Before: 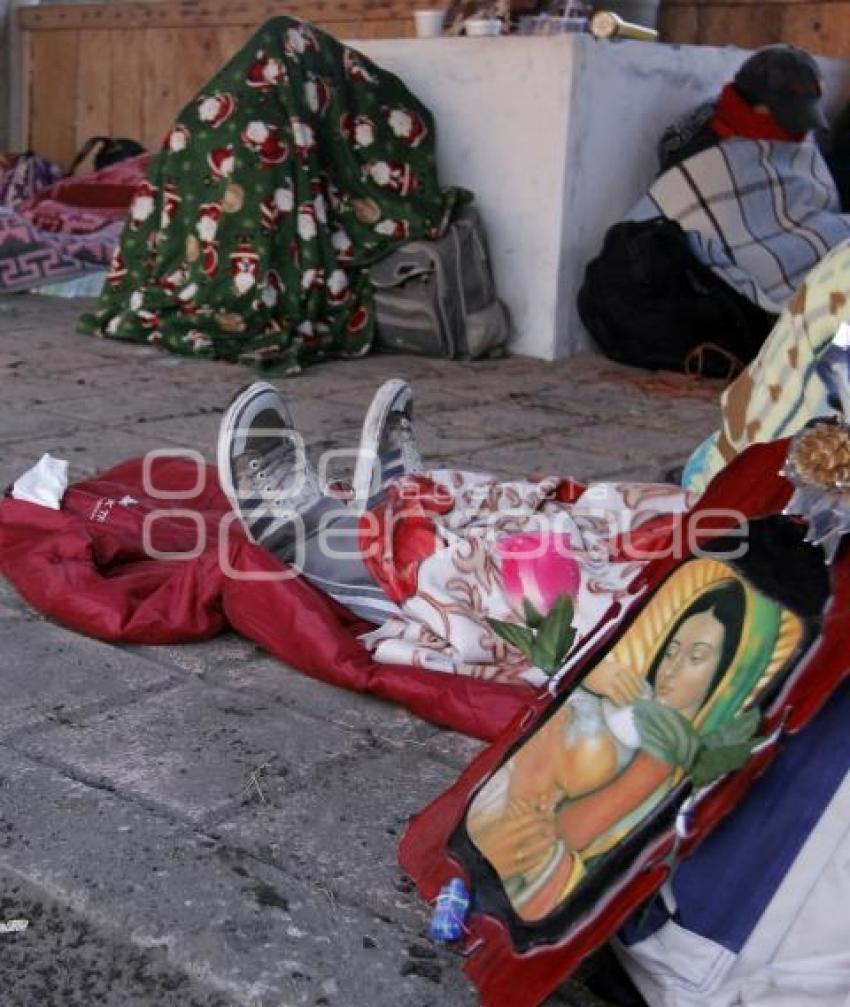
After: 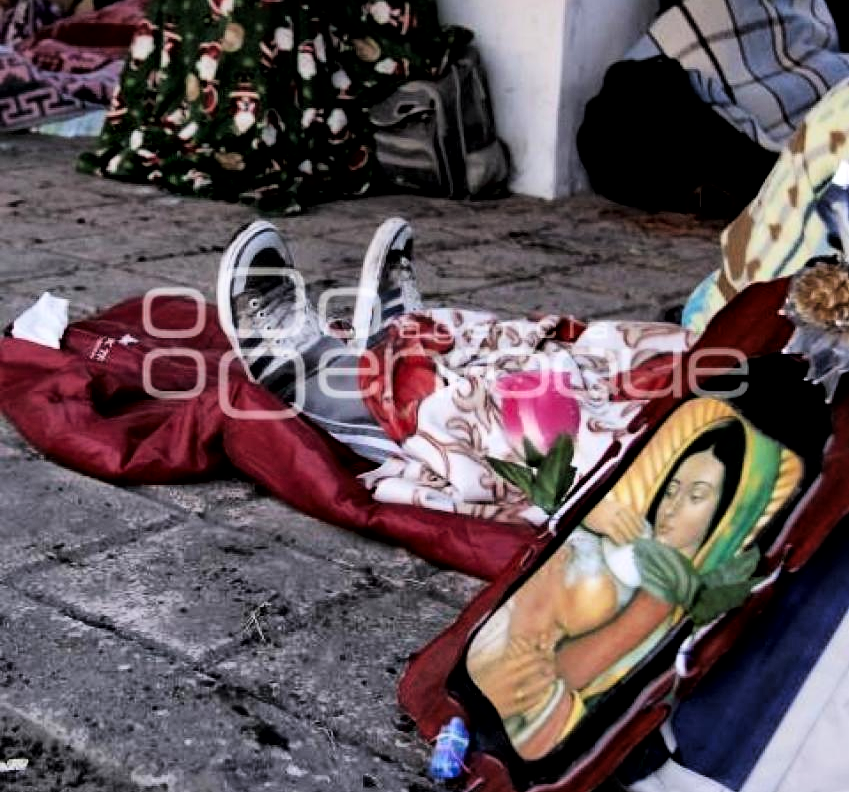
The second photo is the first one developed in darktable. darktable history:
crop and rotate: top 15.992%, bottom 5.354%
filmic rgb: black relative exposure -5.42 EV, white relative exposure 2.87 EV, dynamic range scaling -37.81%, hardness 3.99, contrast 1.617, highlights saturation mix -0.834%
exposure: black level correction -0.003, exposure 0.034 EV, compensate exposure bias true, compensate highlight preservation false
color correction: highlights b* -0.048
local contrast: mode bilateral grid, contrast 20, coarseness 50, detail 162%, midtone range 0.2
color zones: curves: ch0 [(0, 0.65) (0.096, 0.644) (0.221, 0.539) (0.429, 0.5) (0.571, 0.5) (0.714, 0.5) (0.857, 0.5) (1, 0.65)]; ch1 [(0, 0.5) (0.143, 0.5) (0.257, -0.002) (0.429, 0.04) (0.571, -0.001) (0.714, -0.015) (0.857, 0.024) (1, 0.5)], mix -124.27%
